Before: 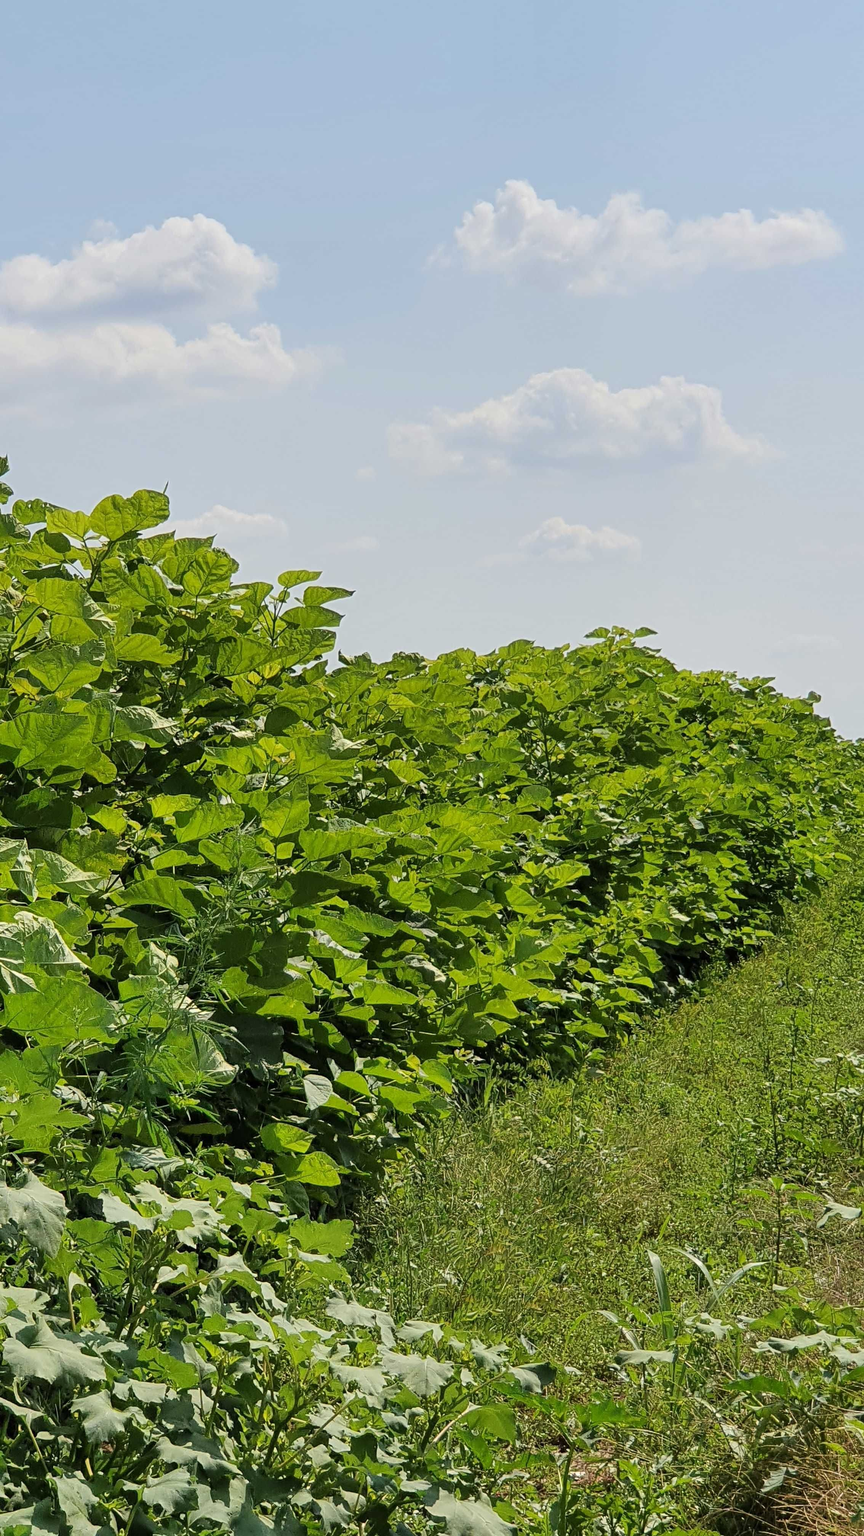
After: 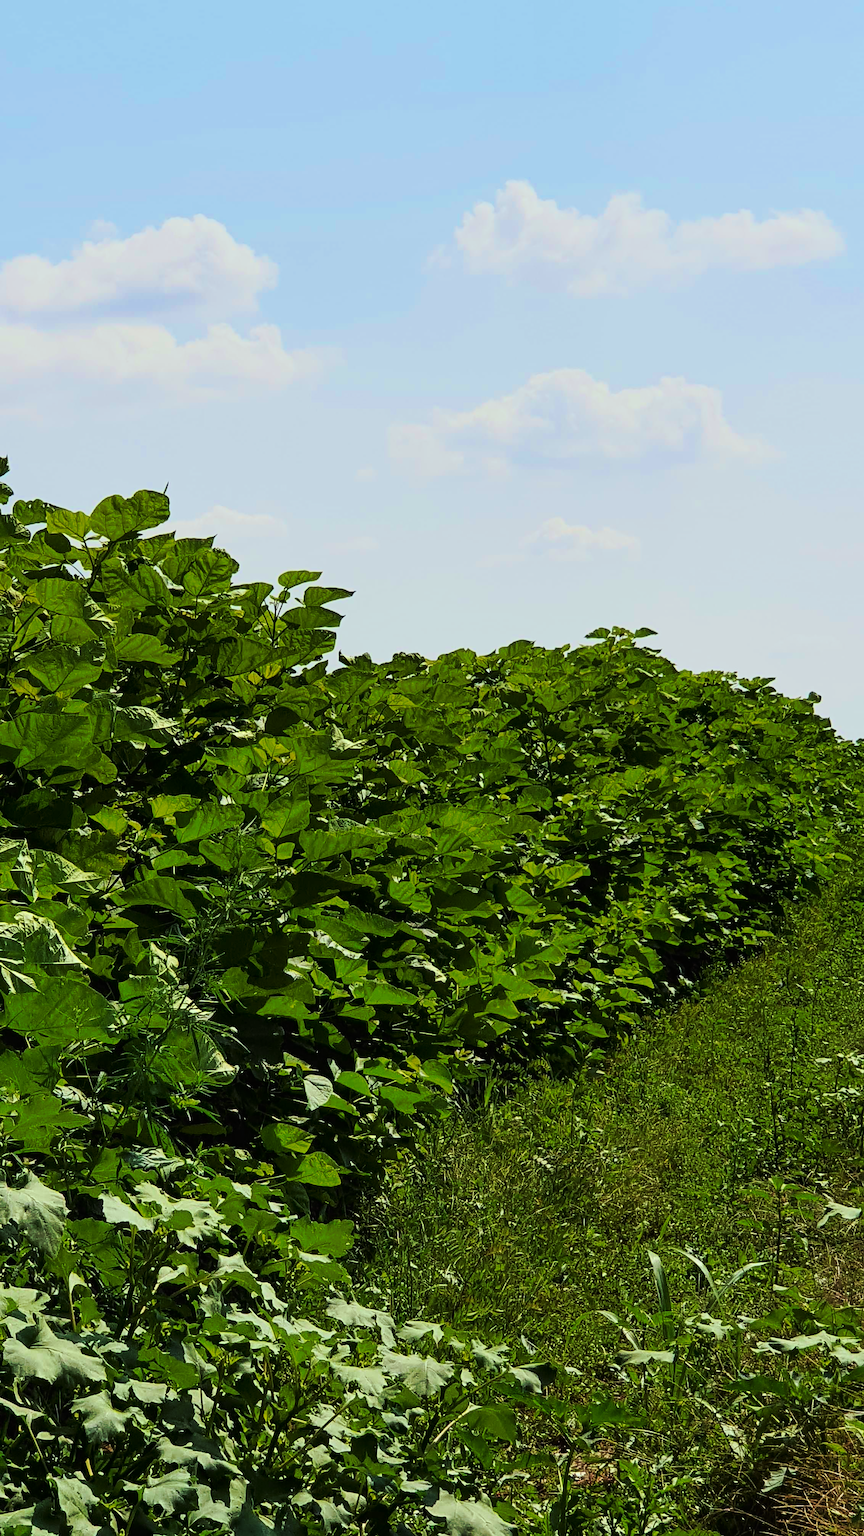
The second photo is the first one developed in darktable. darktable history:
tone curve: curves: ch0 [(0, 0) (0.003, 0.003) (0.011, 0.01) (0.025, 0.023) (0.044, 0.041) (0.069, 0.064) (0.1, 0.093) (0.136, 0.126) (0.177, 0.165) (0.224, 0.208) (0.277, 0.257) (0.335, 0.311) (0.399, 0.37) (0.468, 0.434) (0.543, 0.541) (0.623, 0.622) (0.709, 0.708) (0.801, 0.8) (0.898, 0.897) (1, 1)], preserve colors none
color look up table: target L [93.96, 75.3, 87.74, 88.16, 82.15, 55.93, 53.79, 46.91, 43.87, 29.54, 11.33, 200, 88.07, 68.94, 51.1, 47.55, 44.35, 44.72, 35.16, 24.09, 15.46, 15.28, 8.675, 9.722, 0.532, 92.8, 83.59, 73.08, 79.17, 69.18, 62.21, 59.47, 57.47, 54.24, 59.48, 50.27, 46.32, 47.08, 35.89, 43.54, 29.57, 3.551, 0.468, 84.58, 71.99, 73.54, 59.17, 37.58, 20.61], target a [-10.83, -55.42, -52.93, -43.53, -68.54, -54.95, -50.46, -20.76, -16.56, -34.77, -17.66, 0, 8.736, 2.272, 55.83, 19.8, 69.4, 69.83, 59.28, 45.82, 7.037, 1.55, 24.61, 27.97, -0.104, -5.951, 29.03, -4.2, 1.712, 57.74, 44.78, 92.08, 0.454, 40.15, 92.79, 67.67, 25.56, 74.91, 54.44, 76.52, 50.82, 16.49, 1.101, -47.97, -25.65, -48.55, -27.37, 16.41, -11.31], target b [70.55, 72.05, -6.883, 27.48, 44.8, 56.12, 38.98, 50.79, 21.83, 35.53, 11.32, 0, 32.06, 71.05, 62.5, 44.25, 40.29, 60.37, 22.13, 36.22, 2.061, 21.8, 12.86, 3.897, 0.38, -1.548, -16.81, -40.24, -0.487, -17.09, -57.44, -53.29, -65.68, -2.07, -61.65, -54.6, -44.32, -18.25, -101.46, -77.06, -95.62, -34.26, -2.947, -13.62, -41.17, 0.394, -25.88, -67.45, -16.11], num patches 49
